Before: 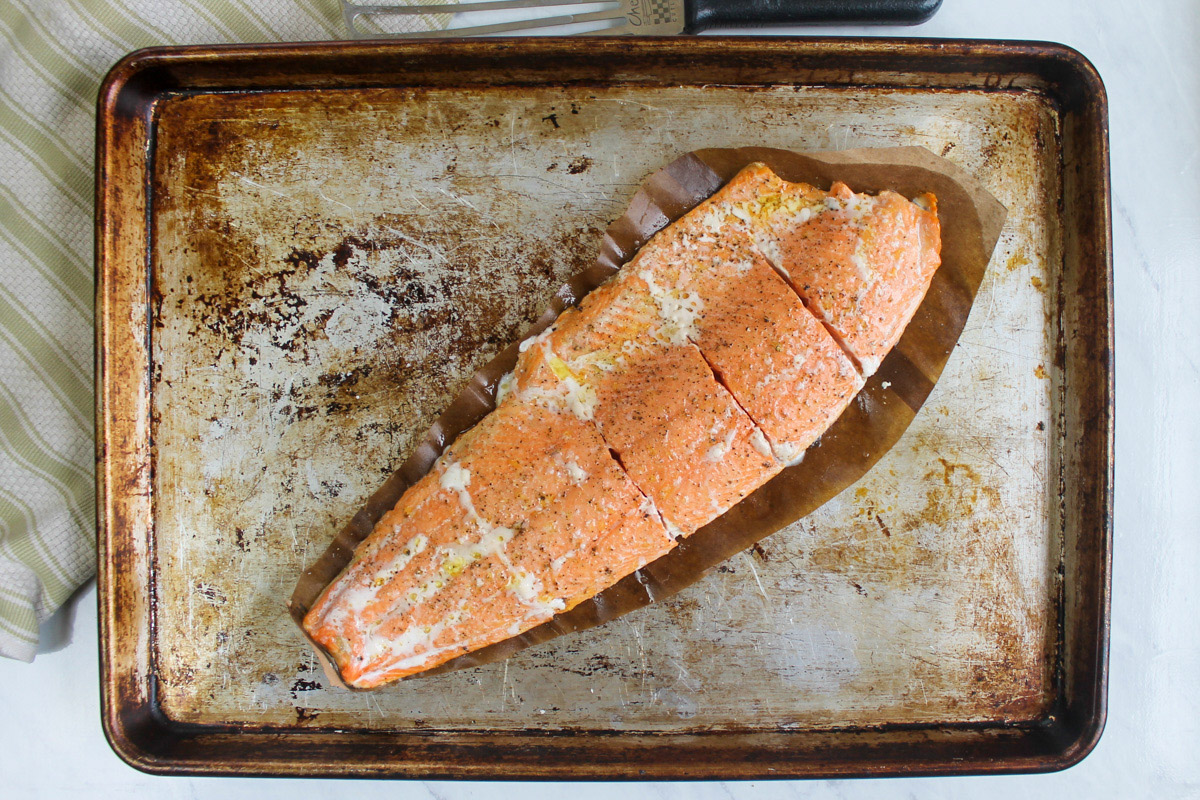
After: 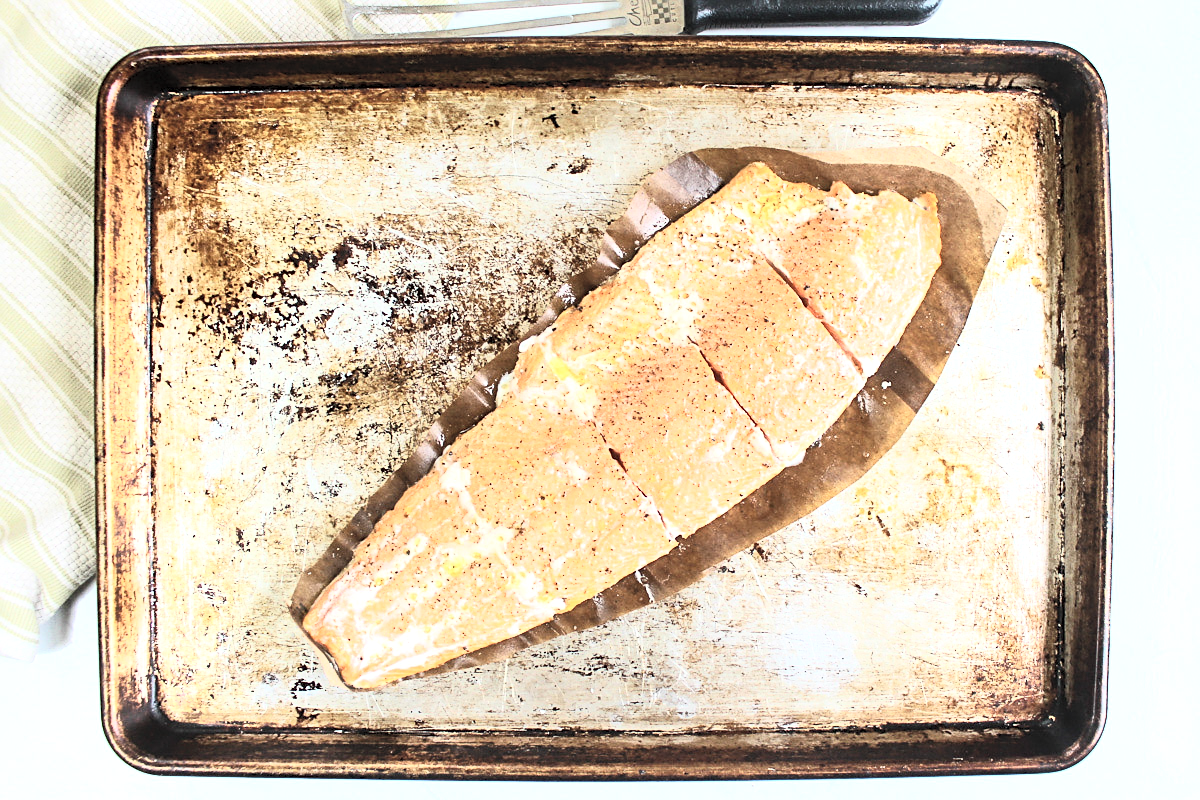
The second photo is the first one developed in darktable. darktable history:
tone equalizer: -8 EV -0.72 EV, -7 EV -0.731 EV, -6 EV -0.57 EV, -5 EV -0.42 EV, -3 EV 0.37 EV, -2 EV 0.6 EV, -1 EV 0.694 EV, +0 EV 0.749 EV
sharpen: on, module defaults
contrast brightness saturation: contrast 0.426, brightness 0.558, saturation -0.187
